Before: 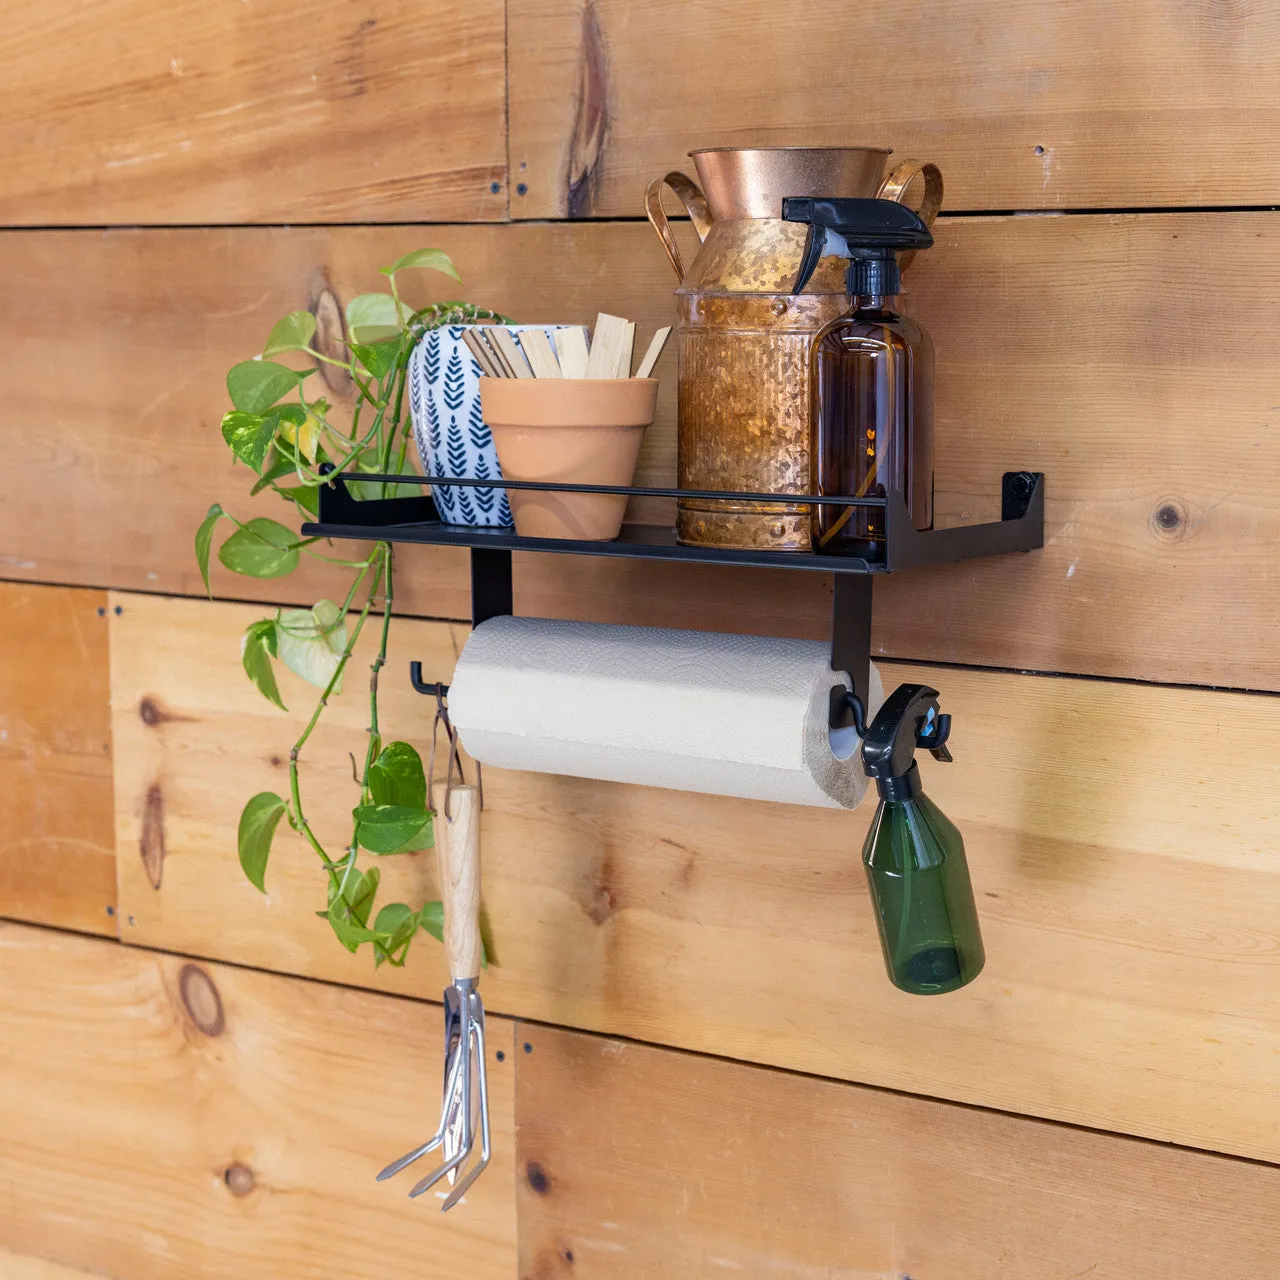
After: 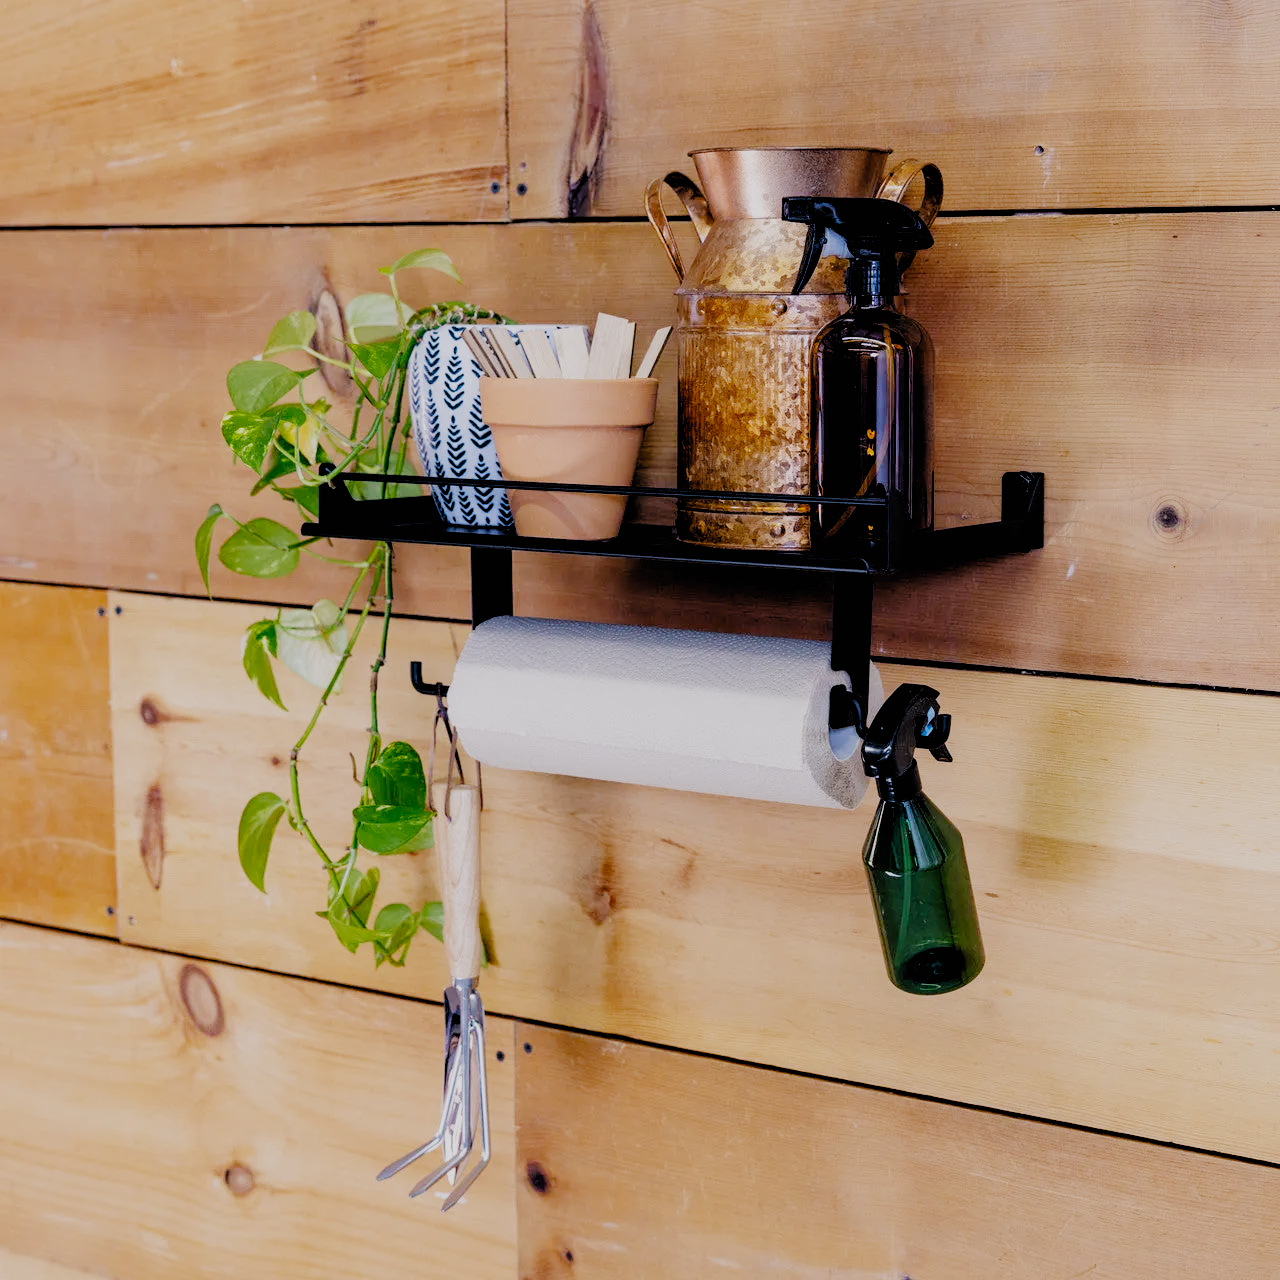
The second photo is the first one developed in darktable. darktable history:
color balance rgb: shadows lift › hue 87.51°, highlights gain › chroma 1.62%, highlights gain › hue 55.1°, global offset › chroma 0.06%, global offset › hue 253.66°, linear chroma grading › global chroma 0.5%
white balance: red 0.984, blue 1.059
filmic rgb: black relative exposure -2.85 EV, white relative exposure 4.56 EV, hardness 1.77, contrast 1.25, preserve chrominance no, color science v5 (2021)
